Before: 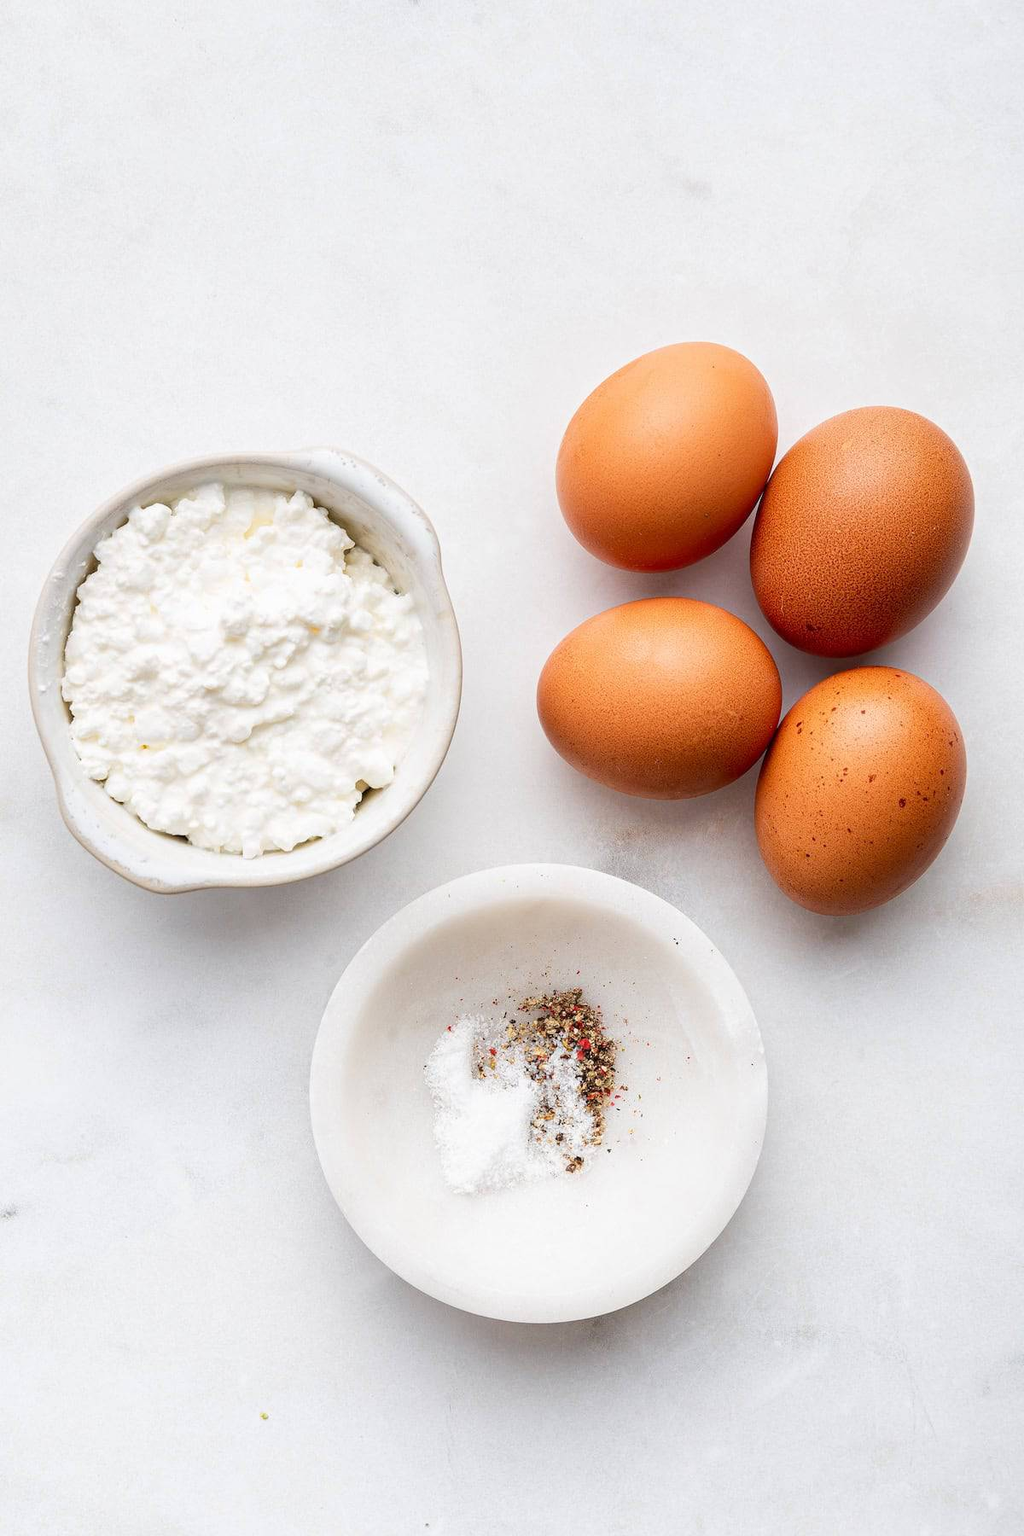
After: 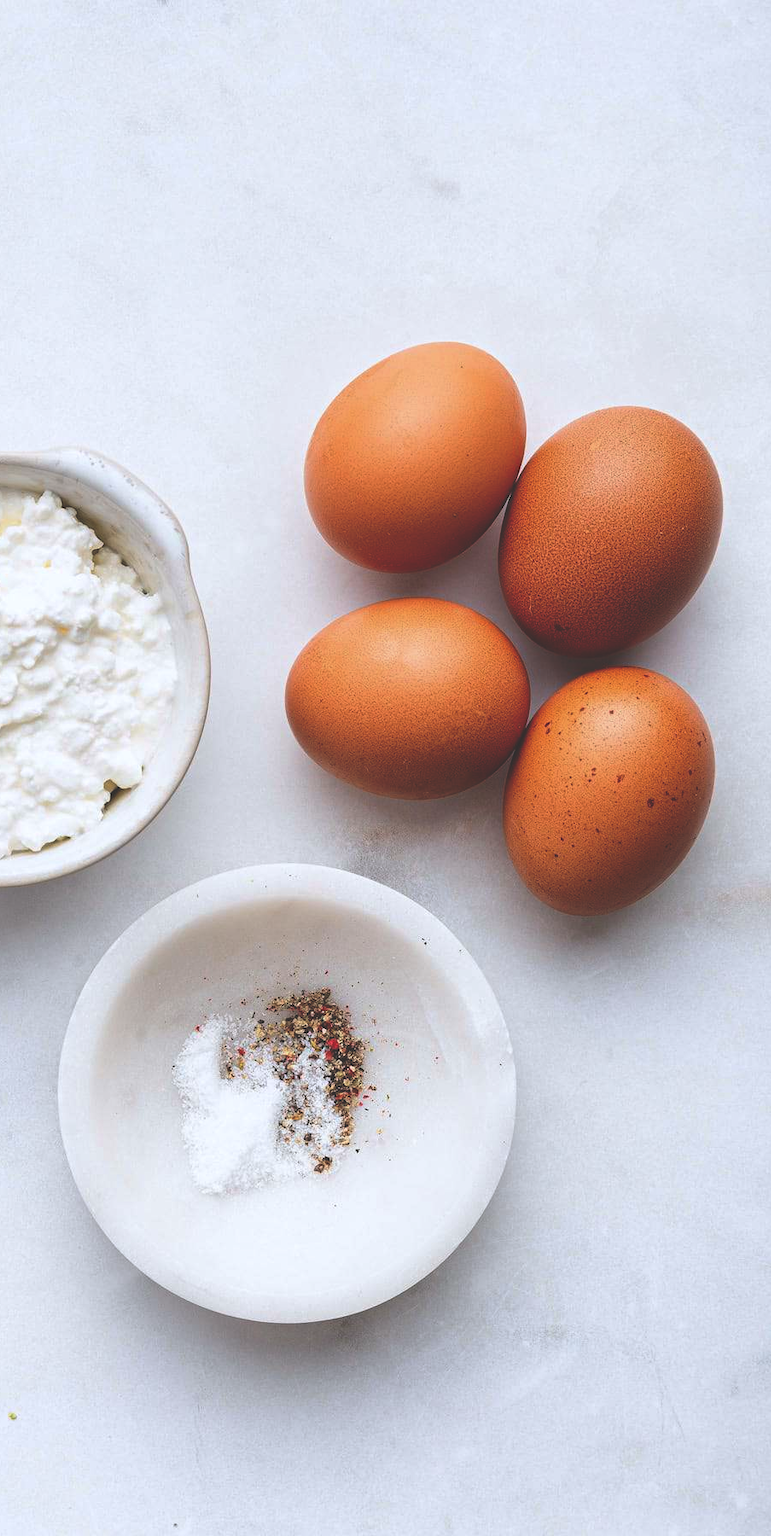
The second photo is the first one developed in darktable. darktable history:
white balance: red 0.98, blue 1.034
rgb curve: curves: ch0 [(0, 0.186) (0.314, 0.284) (0.775, 0.708) (1, 1)], compensate middle gray true, preserve colors none
crop and rotate: left 24.6%
